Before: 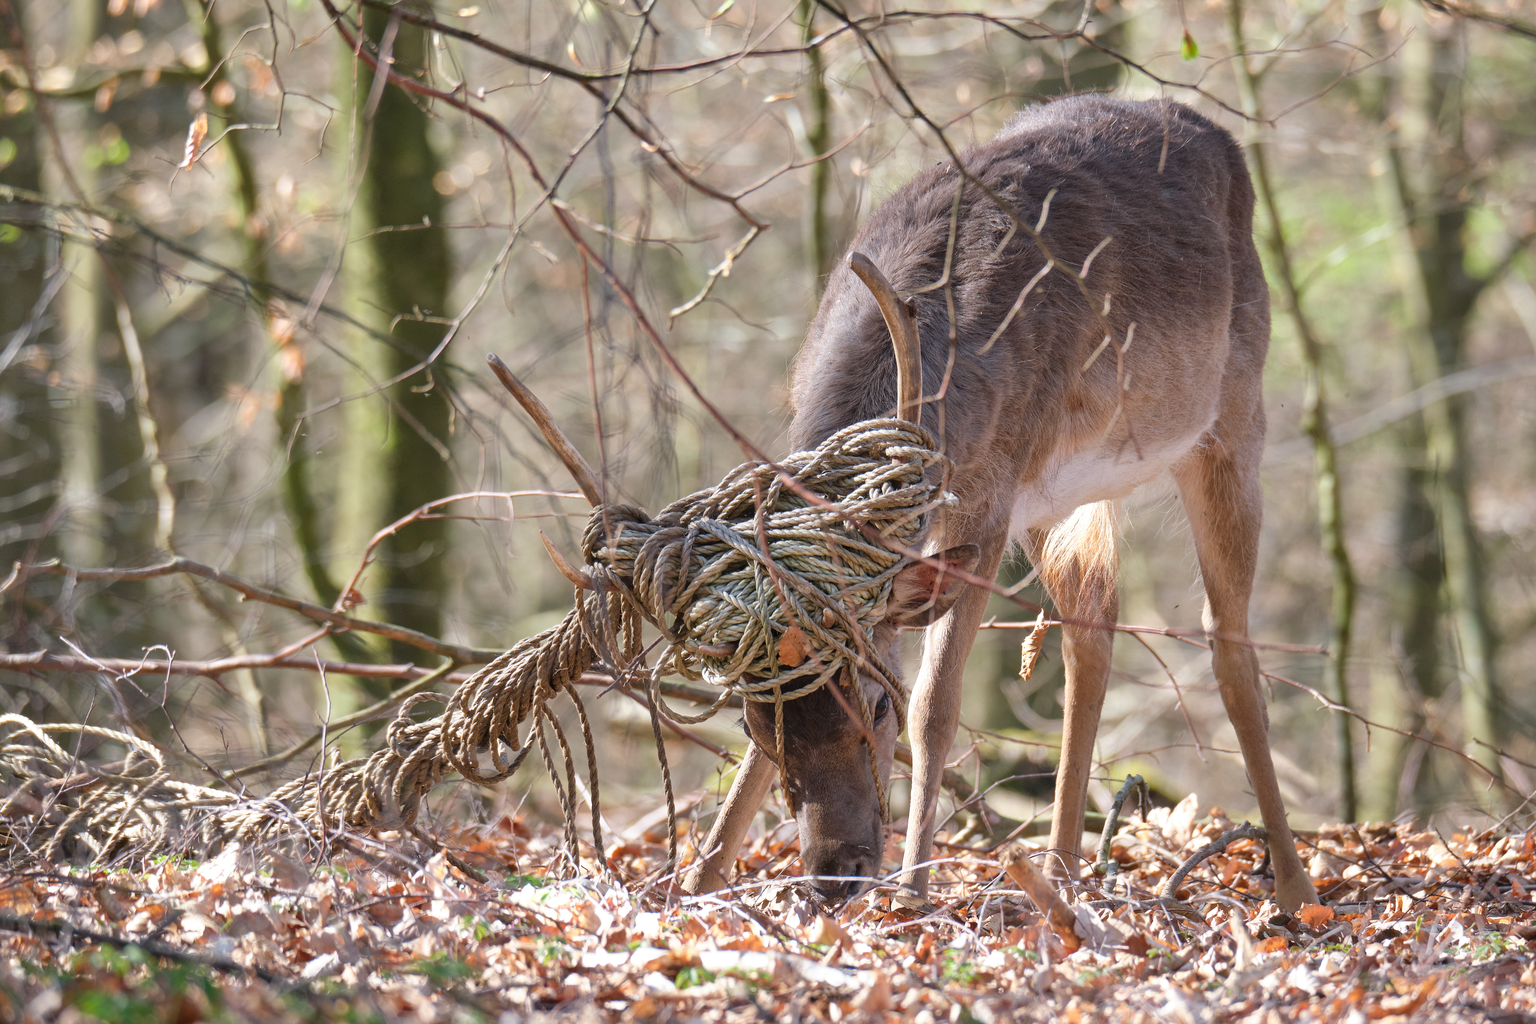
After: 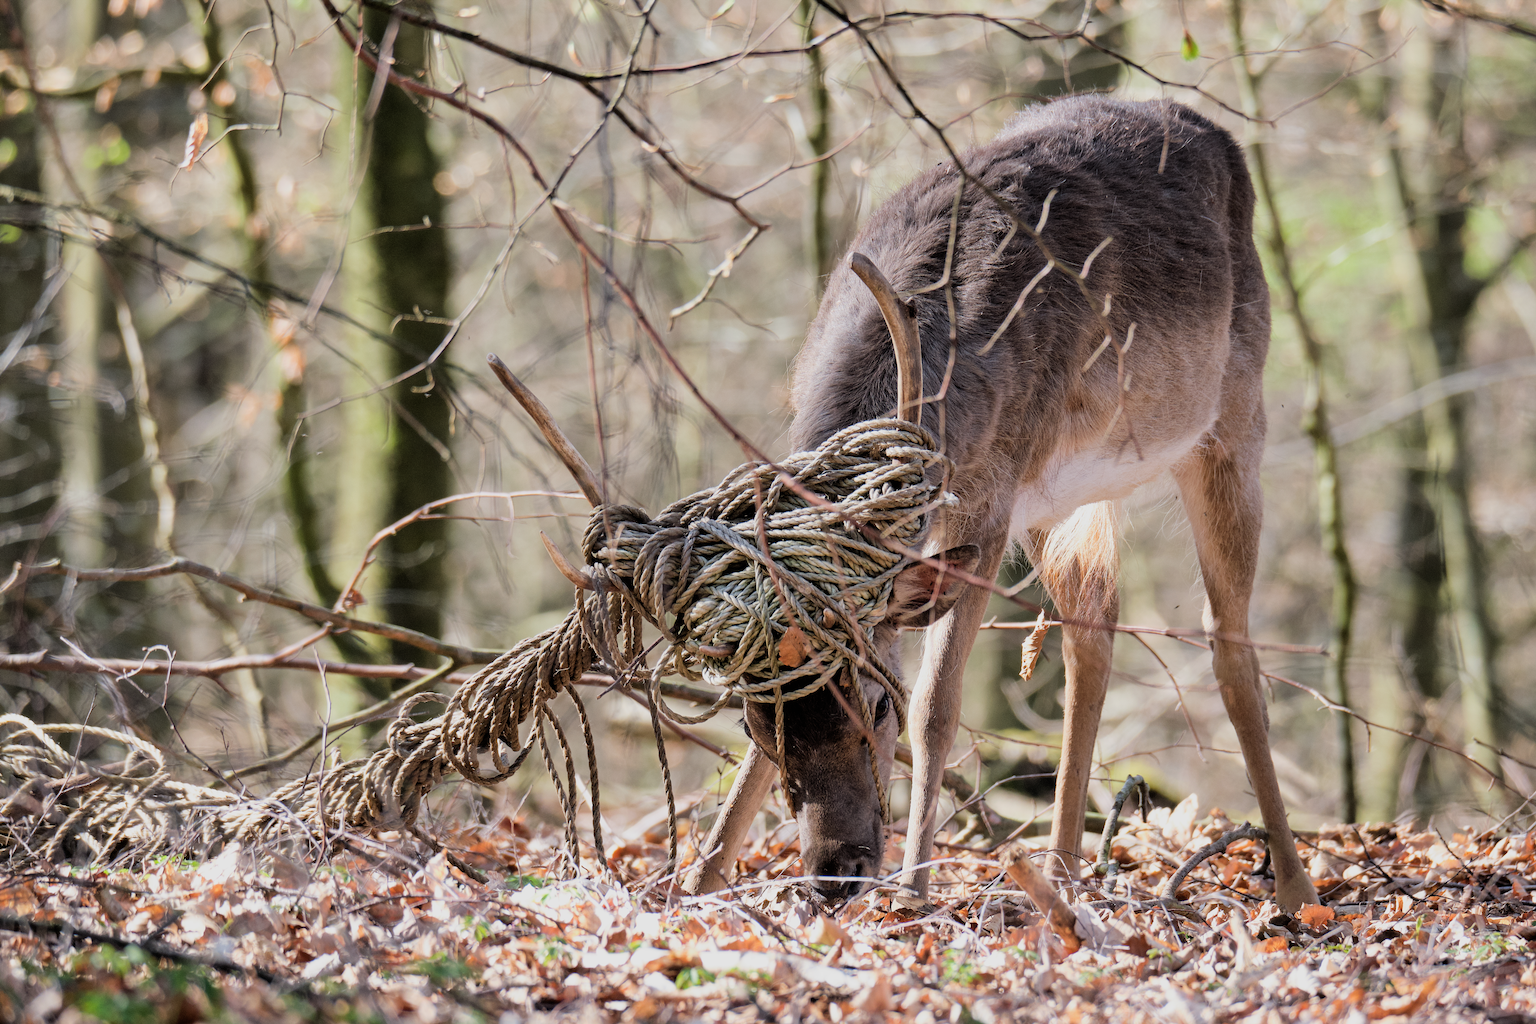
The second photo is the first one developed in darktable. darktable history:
rotate and perspective: automatic cropping off
filmic rgb: black relative exposure -5 EV, hardness 2.88, contrast 1.3, highlights saturation mix -30%
